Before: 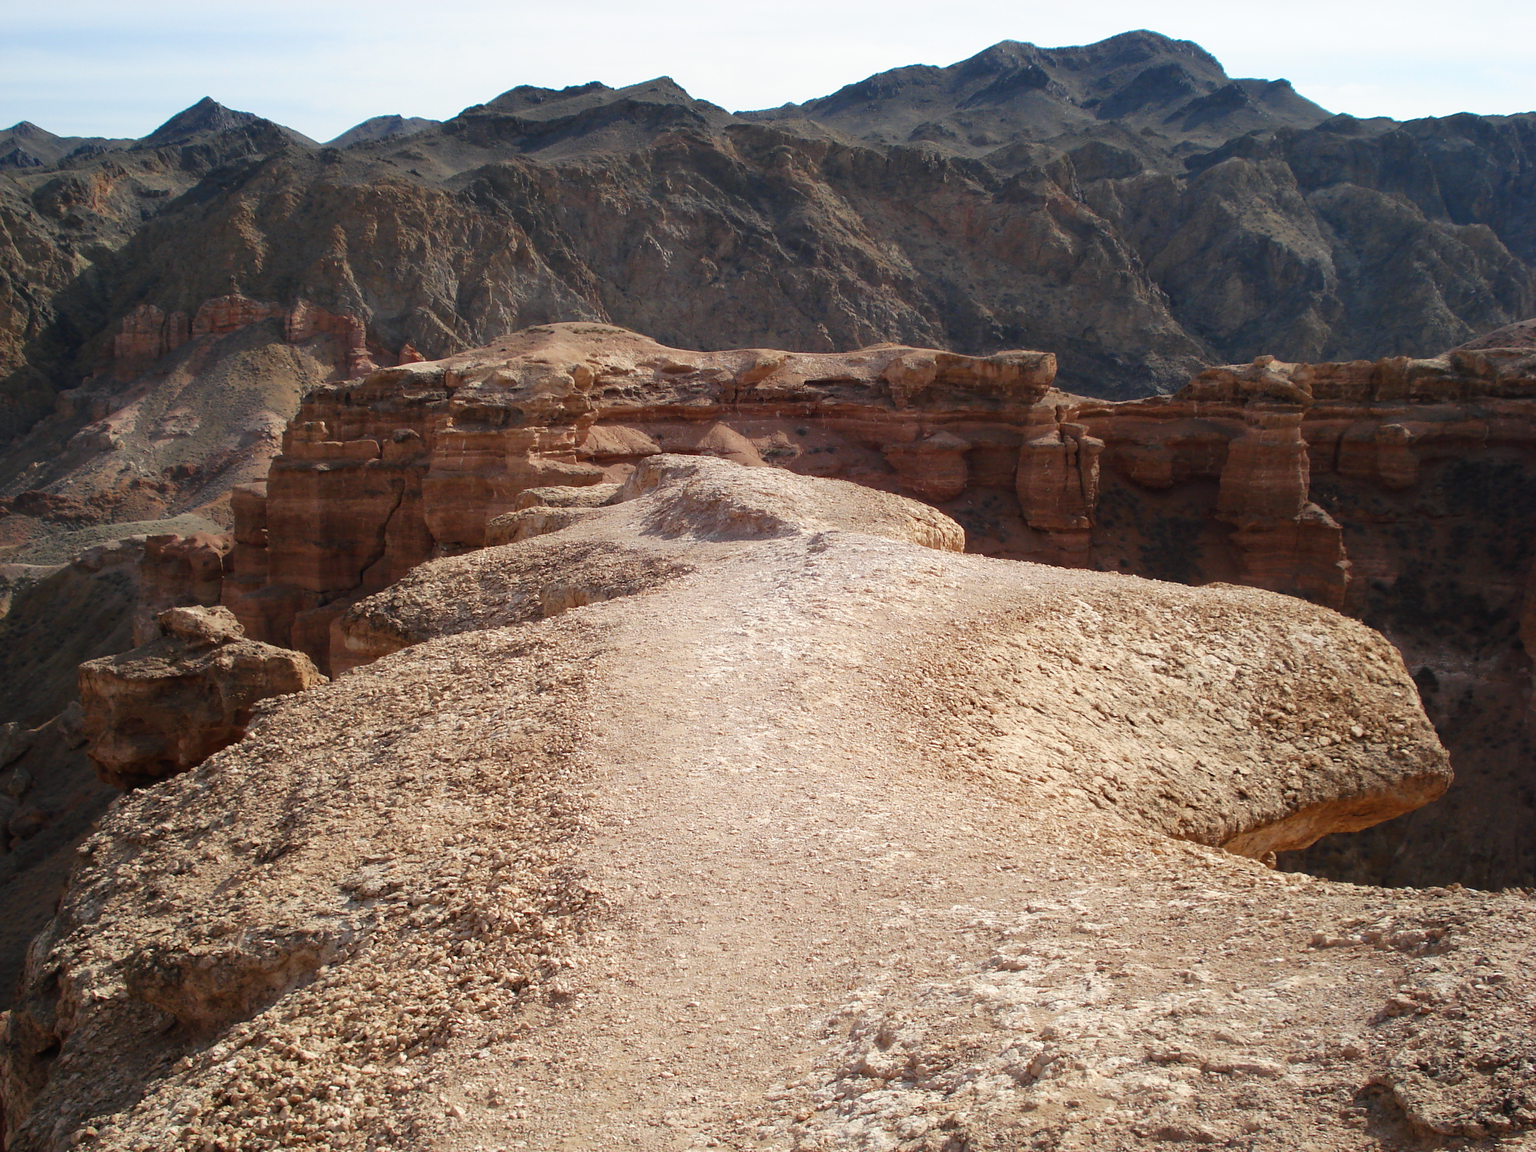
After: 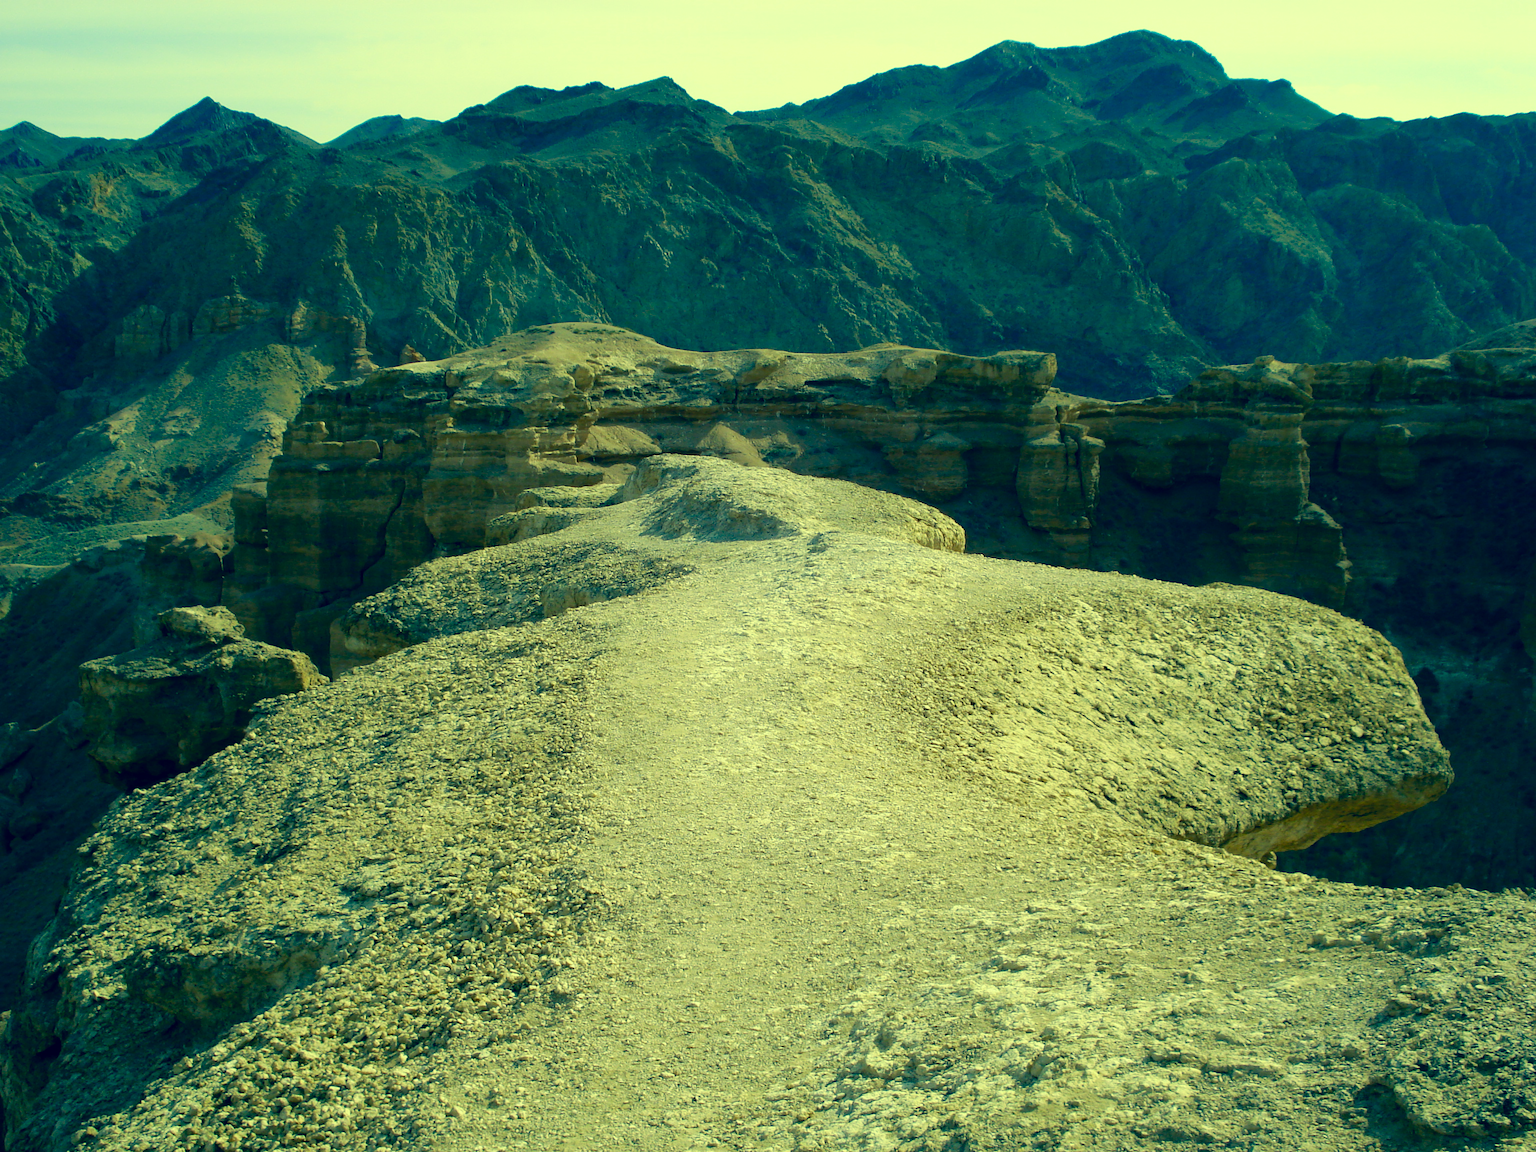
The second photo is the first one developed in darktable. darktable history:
color correction: highlights a* -15.8, highlights b* 39.87, shadows a* -39.66, shadows b* -26.35
exposure: black level correction 0.01, exposure 0.007 EV, compensate highlight preservation false
